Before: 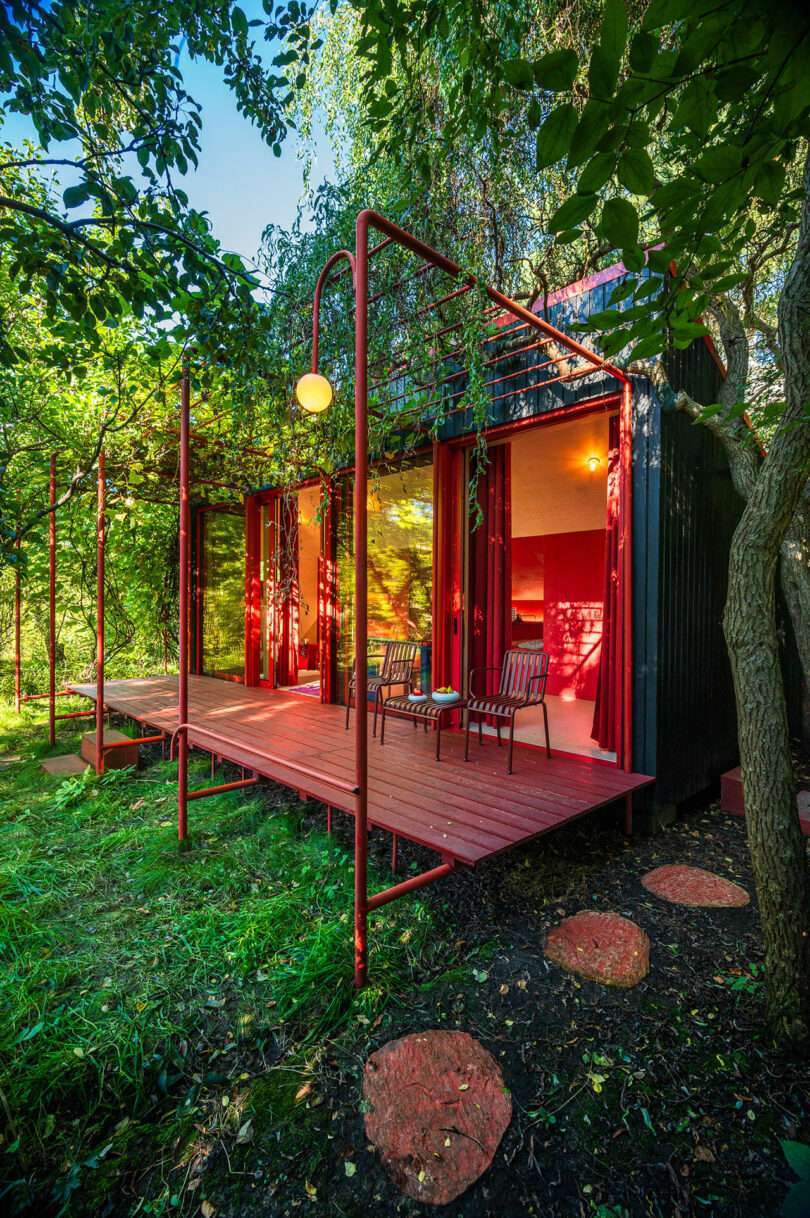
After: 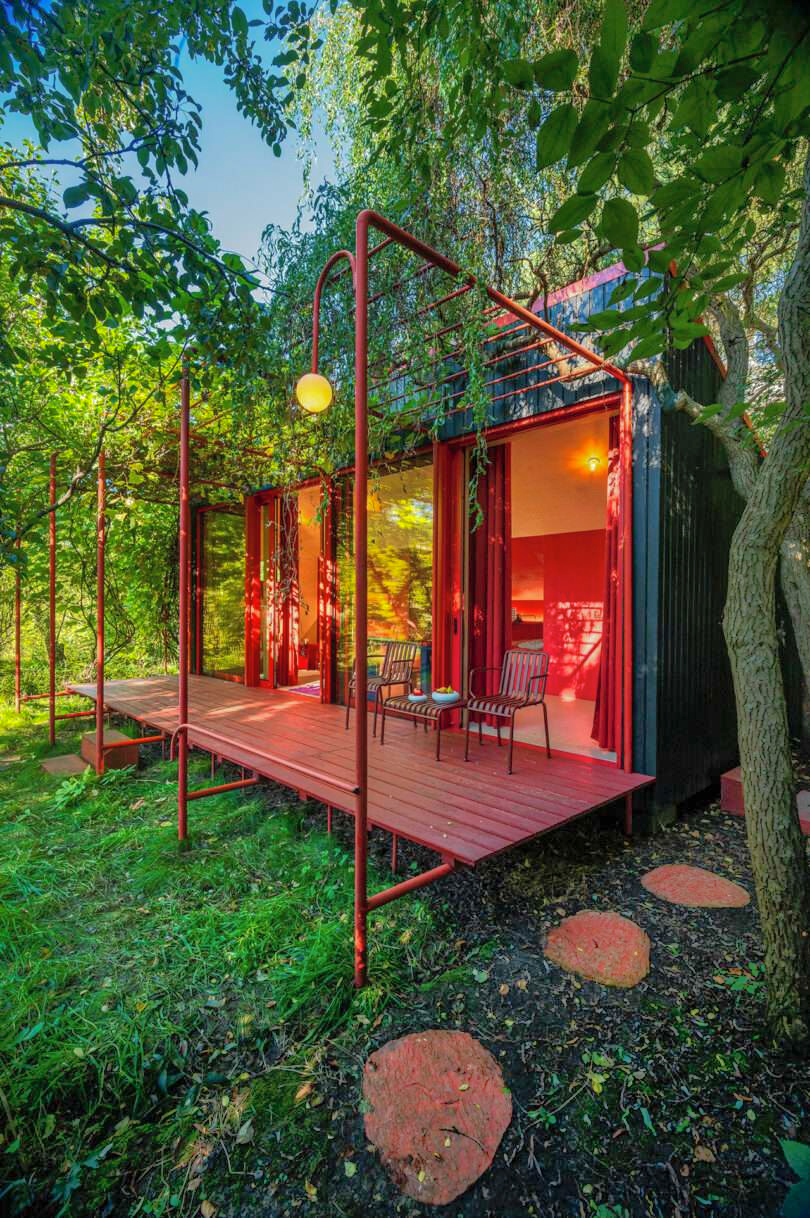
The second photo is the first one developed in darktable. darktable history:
shadows and highlights: shadows 60.63, highlights -59.91
